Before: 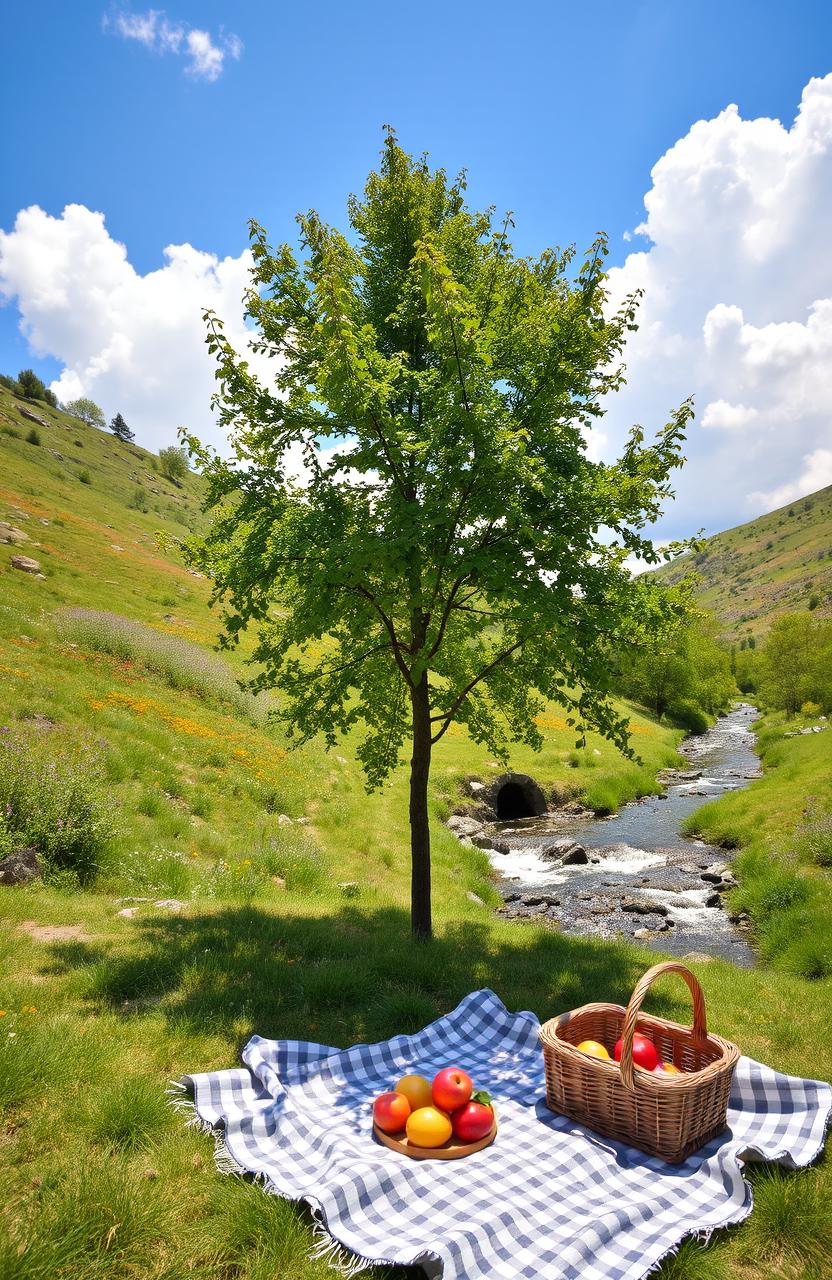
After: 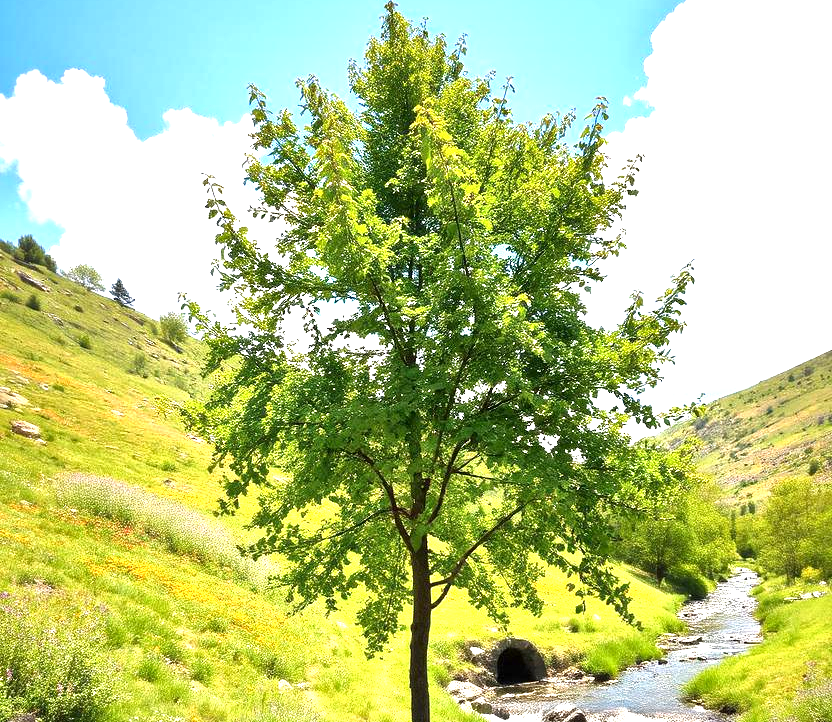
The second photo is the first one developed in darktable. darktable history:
crop and rotate: top 10.625%, bottom 32.935%
local contrast: mode bilateral grid, contrast 20, coarseness 49, detail 149%, midtone range 0.2
exposure: black level correction 0, exposure 1.294 EV, compensate highlight preservation false
